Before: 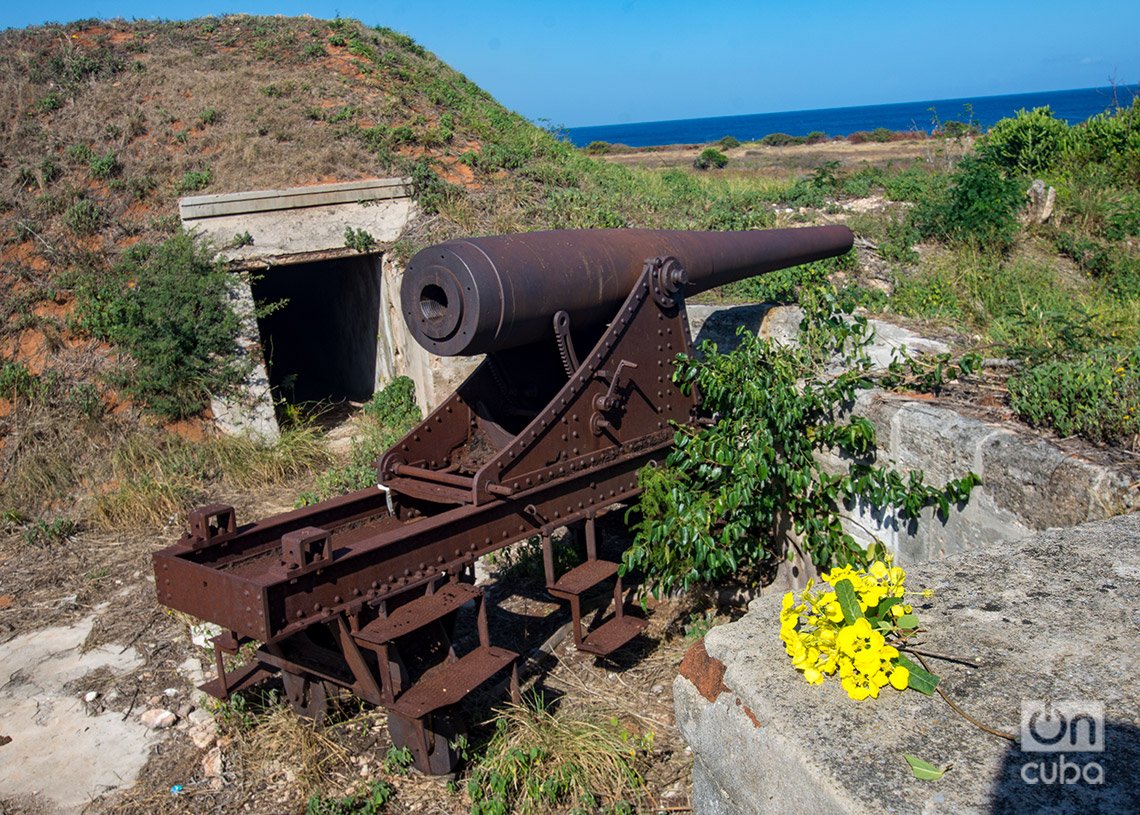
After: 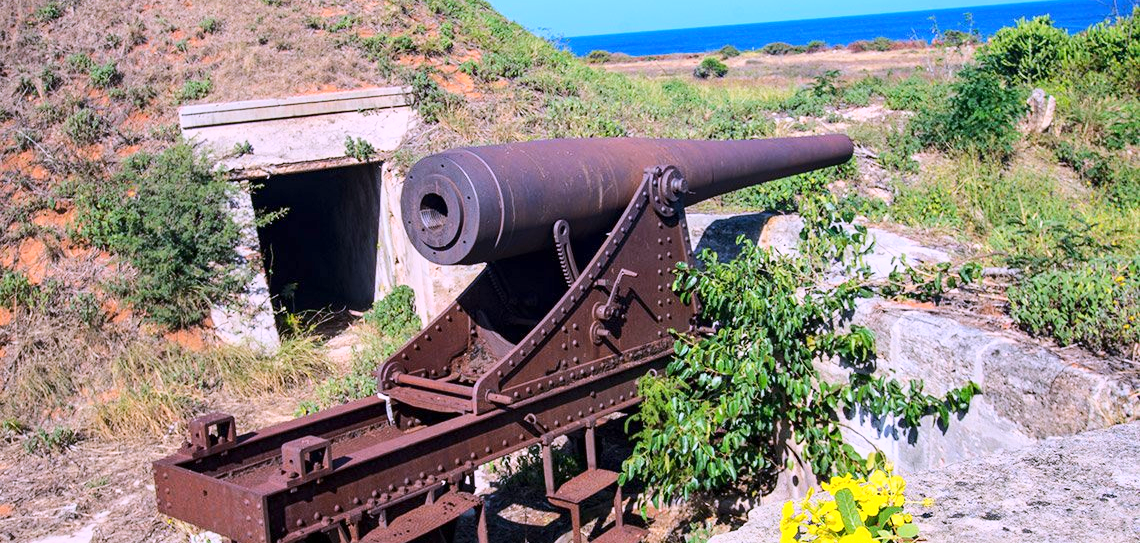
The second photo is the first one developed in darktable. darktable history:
crop: top 11.166%, bottom 22.168%
base curve: curves: ch0 [(0, 0) (0.025, 0.046) (0.112, 0.277) (0.467, 0.74) (0.814, 0.929) (1, 0.942)]
white balance: red 1.042, blue 1.17
